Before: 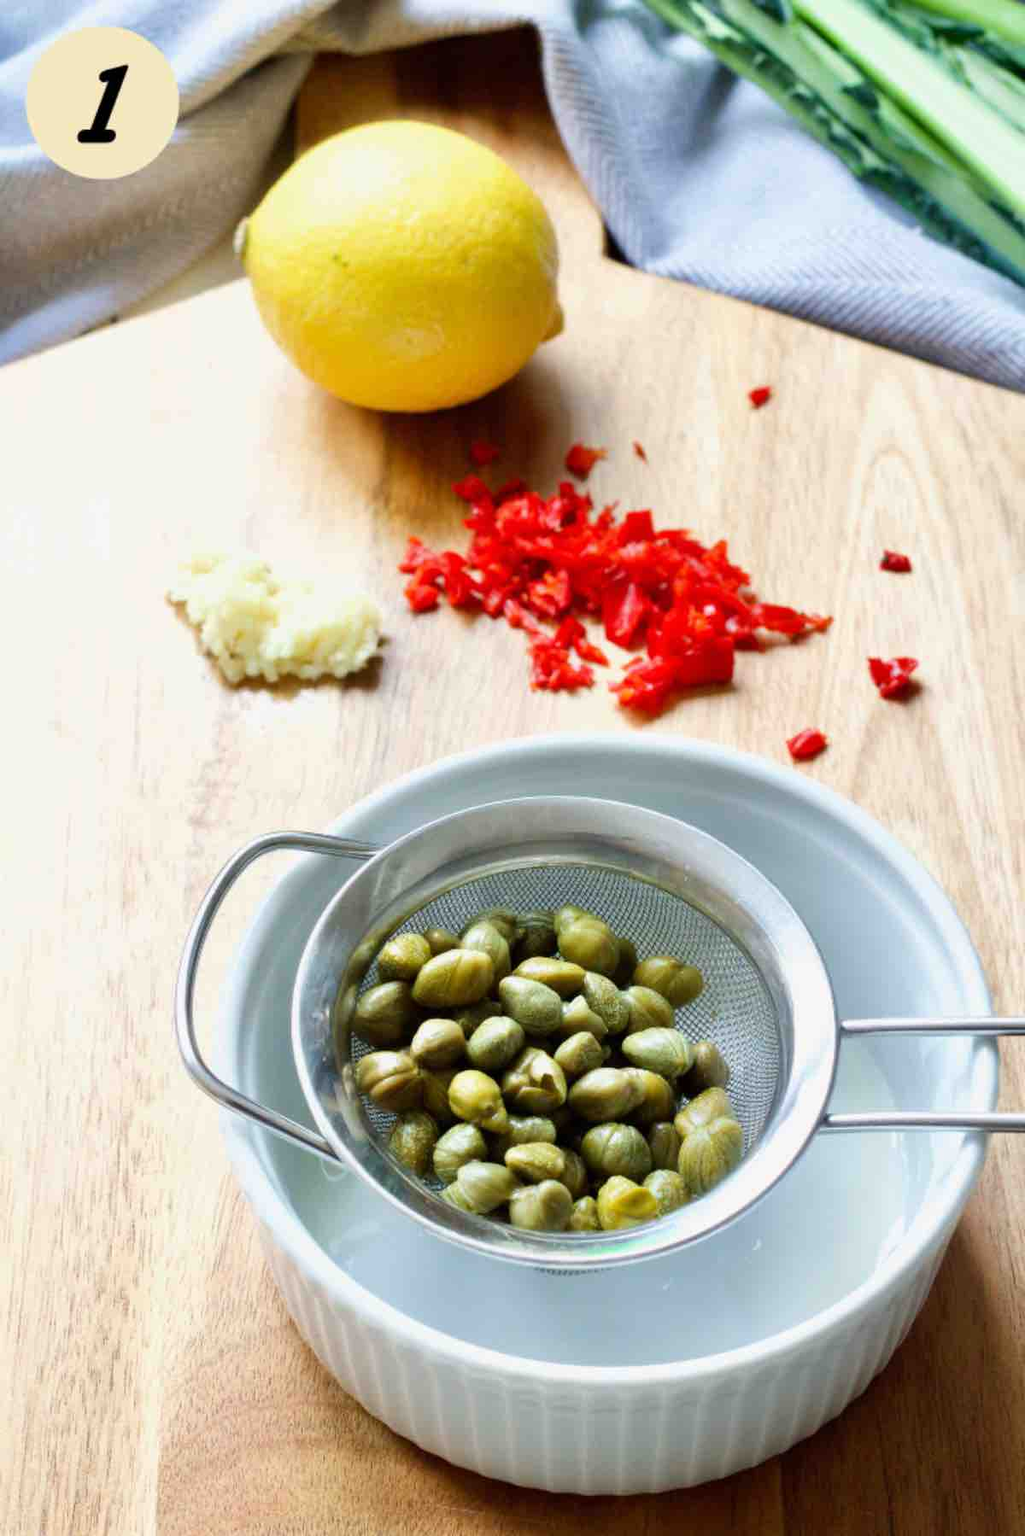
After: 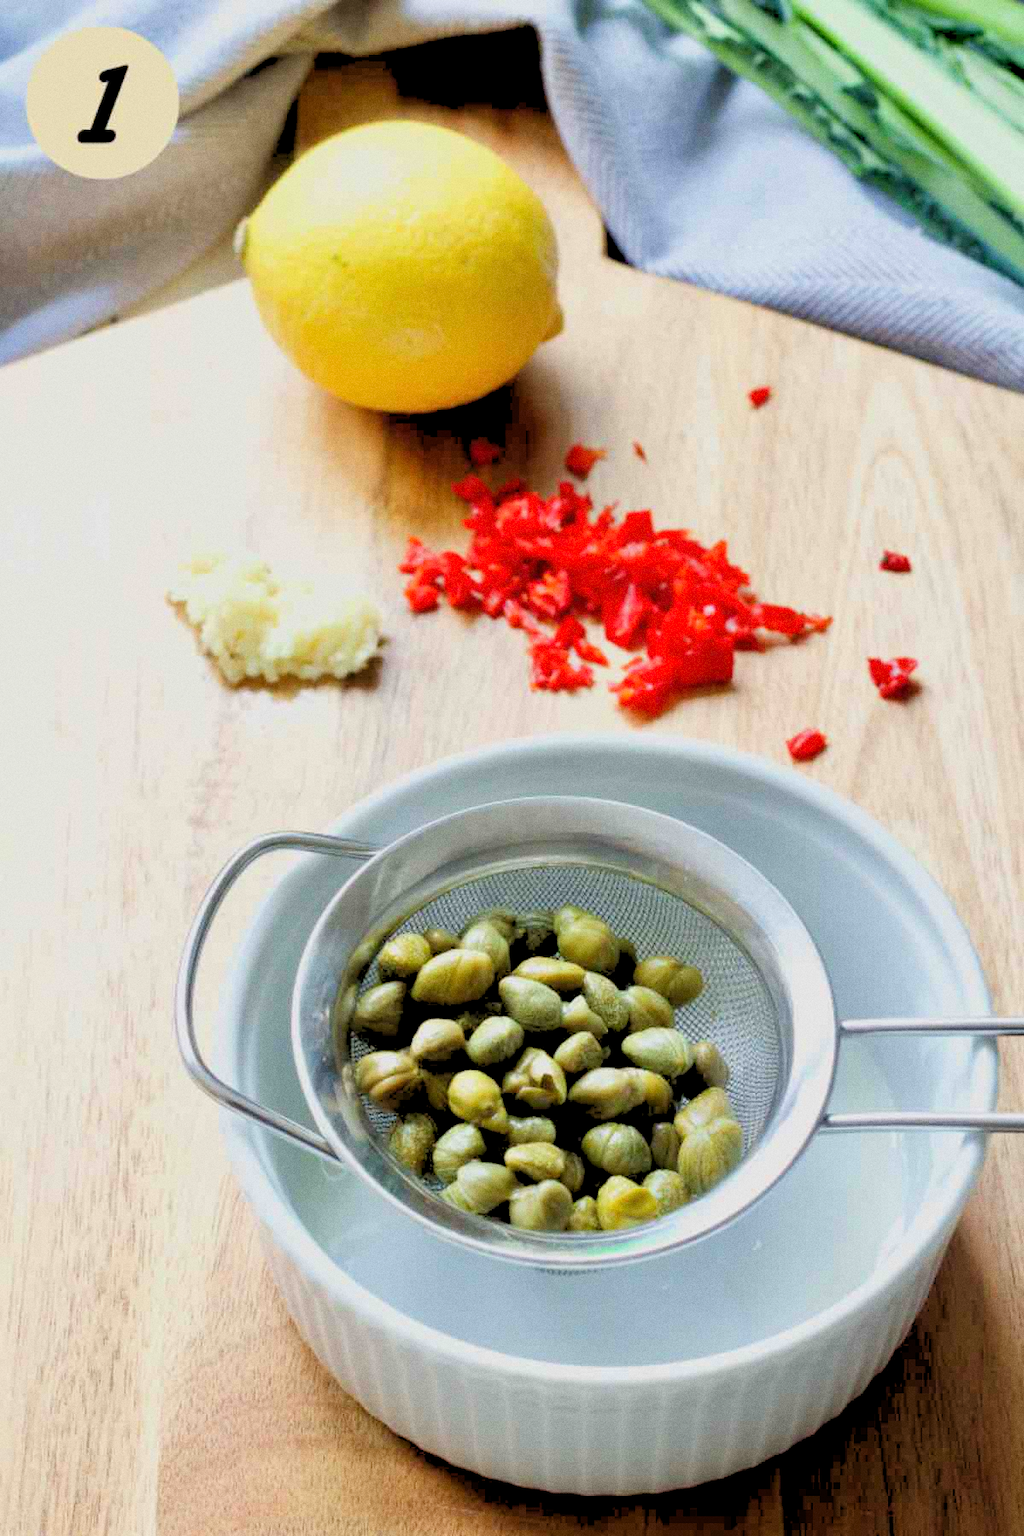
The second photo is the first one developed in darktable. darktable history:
grain: coarseness 0.09 ISO
rgb levels: preserve colors sum RGB, levels [[0.038, 0.433, 0.934], [0, 0.5, 1], [0, 0.5, 1]]
